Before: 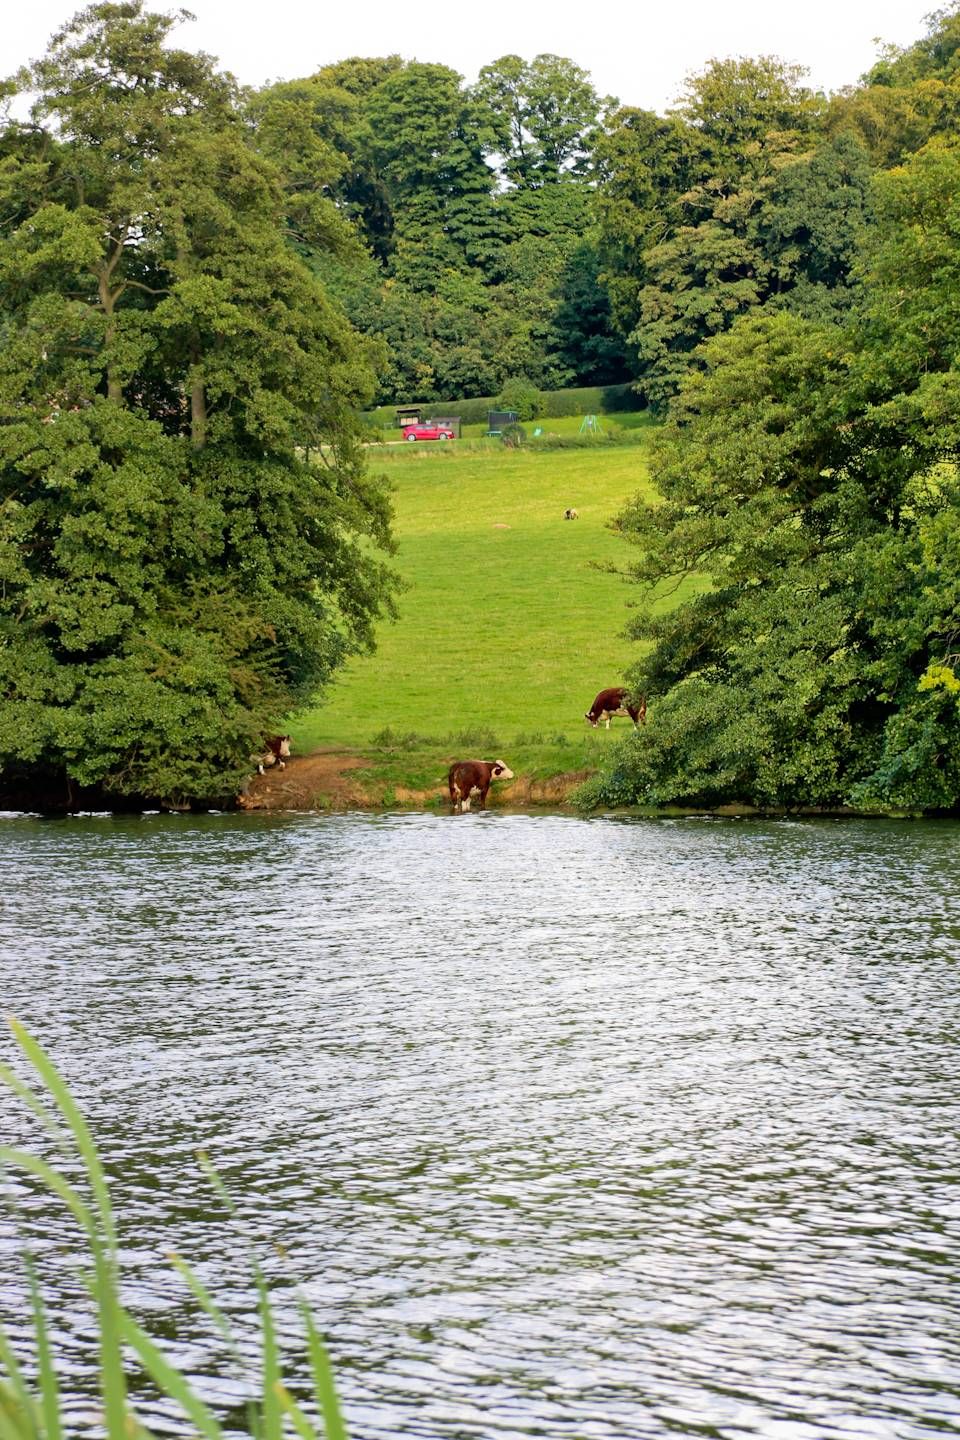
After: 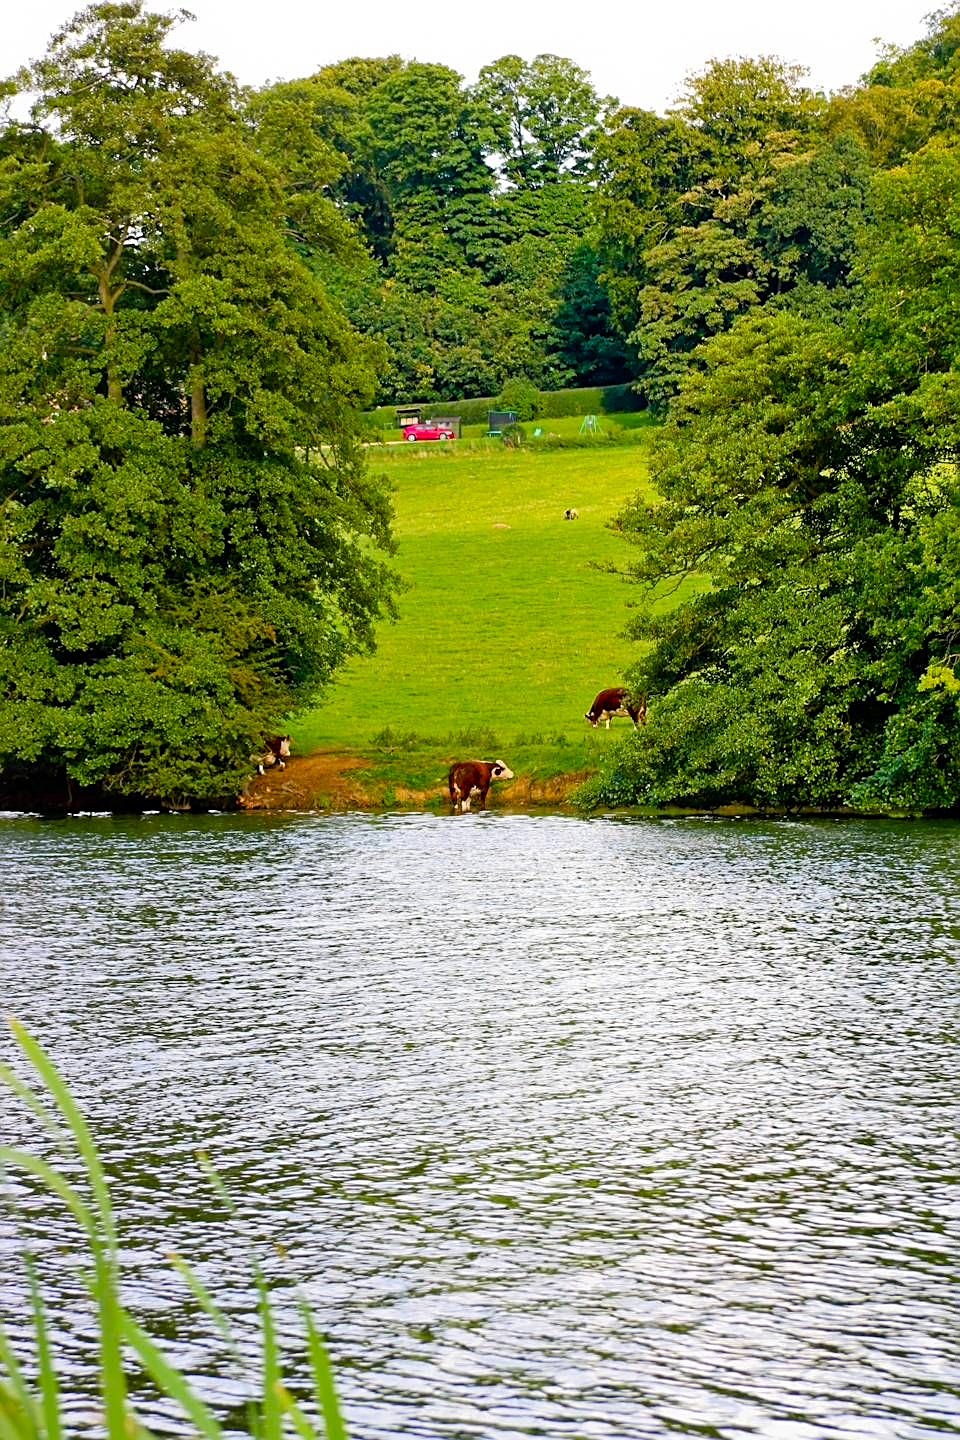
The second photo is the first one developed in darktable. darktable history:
color balance rgb: perceptual saturation grading › global saturation 26.827%, perceptual saturation grading › highlights -27.916%, perceptual saturation grading › mid-tones 15.452%, perceptual saturation grading › shadows 33.686%
sharpen: amount 0.49
contrast brightness saturation: contrast 0.04, saturation 0.165
